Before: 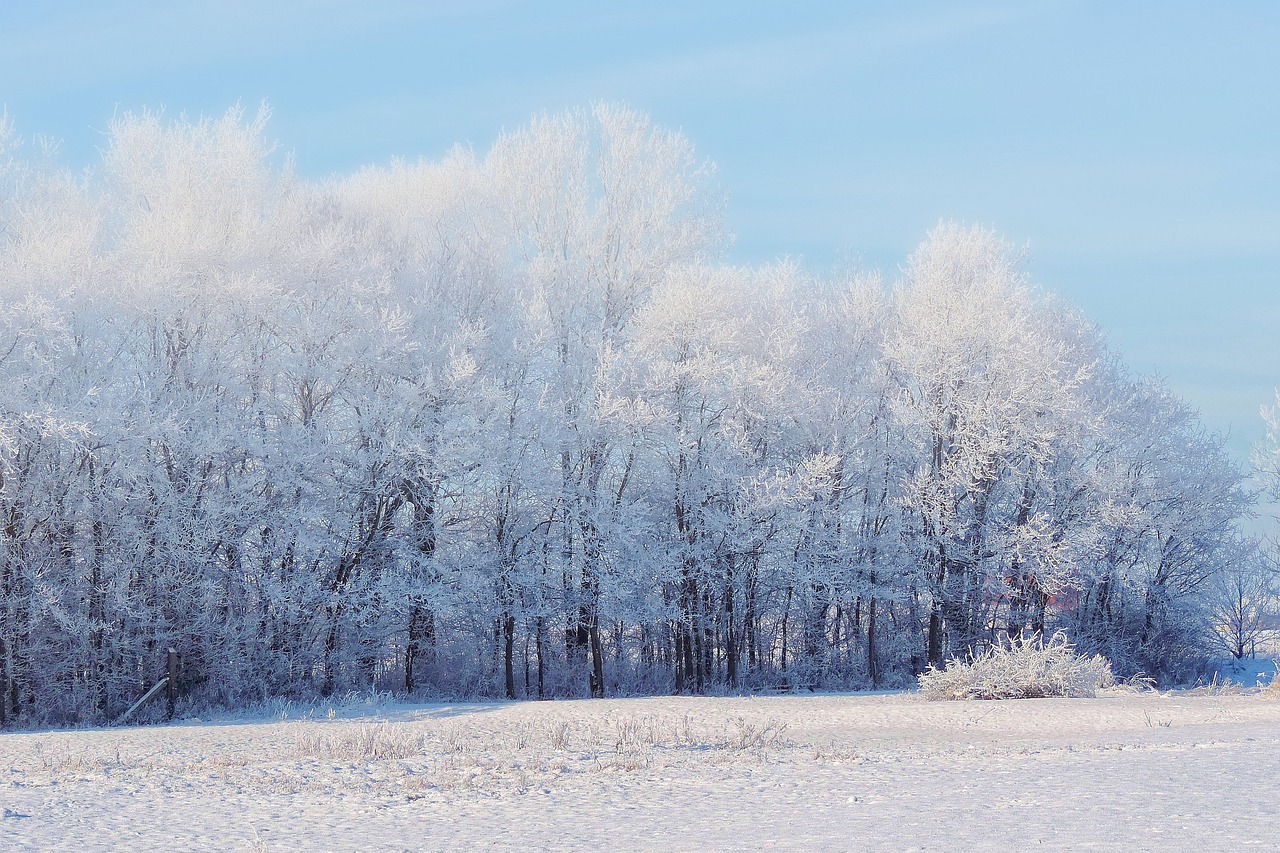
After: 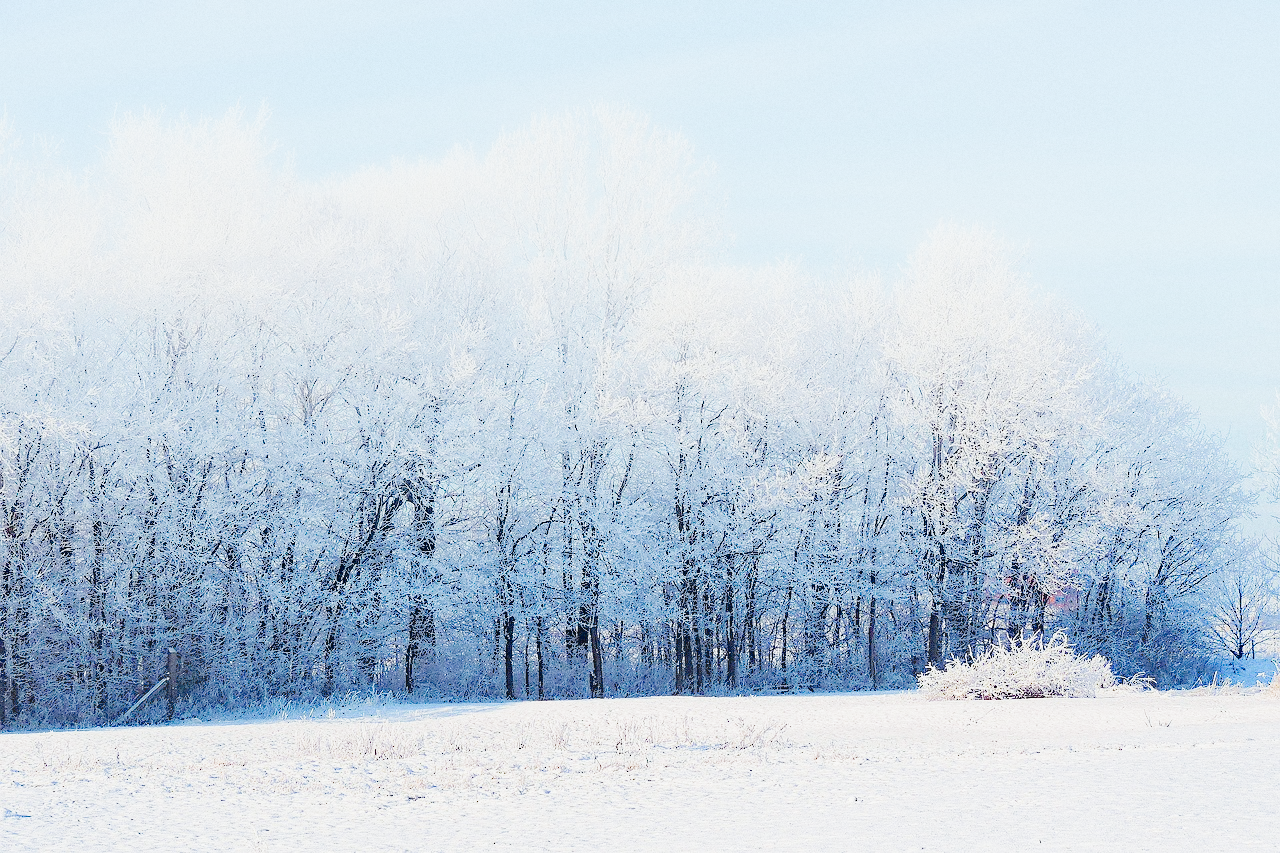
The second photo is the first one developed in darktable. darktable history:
contrast equalizer "soft": octaves 7, y [[0.6 ×6], [0.55 ×6], [0 ×6], [0 ×6], [0 ×6]], mix -1
color balance rgb "basic colorfulness: standard": perceptual saturation grading › global saturation 20%, perceptual saturation grading › highlights -25%, perceptual saturation grading › shadows 25%
color balance rgb "filmic contrast": global offset › luminance 0.5%, perceptual brilliance grading › highlights 10%, perceptual brilliance grading › mid-tones 5%, perceptual brilliance grading › shadows -10%
color balance rgb "blue and orange": shadows lift › chroma 7%, shadows lift › hue 249°, highlights gain › chroma 5%, highlights gain › hue 34.5°
diffuse or sharpen "sharpen demosaicing: AA filter": edge sensitivity 1, 1st order anisotropy 100%, 2nd order anisotropy 100%, 3rd order anisotropy 100%, 4th order anisotropy 100%, 1st order speed -25%, 2nd order speed -25%, 3rd order speed -25%, 4th order speed -25%
diffuse or sharpen "1": radius span 32, 1st order speed 50%, 2nd order speed 50%, 3rd order speed 50%, 4th order speed 50% | blend: blend mode normal, opacity 25%; mask: uniform (no mask)
exposure: black level correction 0, exposure 1 EV, compensate exposure bias true, compensate highlight preservation false
rgb primaries "nice": tint hue 2.13°, tint purity 0.7%, red hue 0.028, red purity 1.09, green hue 0.023, green purity 1.08, blue hue -0.084, blue purity 1.17
sigmoid "neutral gray": contrast 1.22, skew 0.65
grain: coarseness 0.47 ISO
